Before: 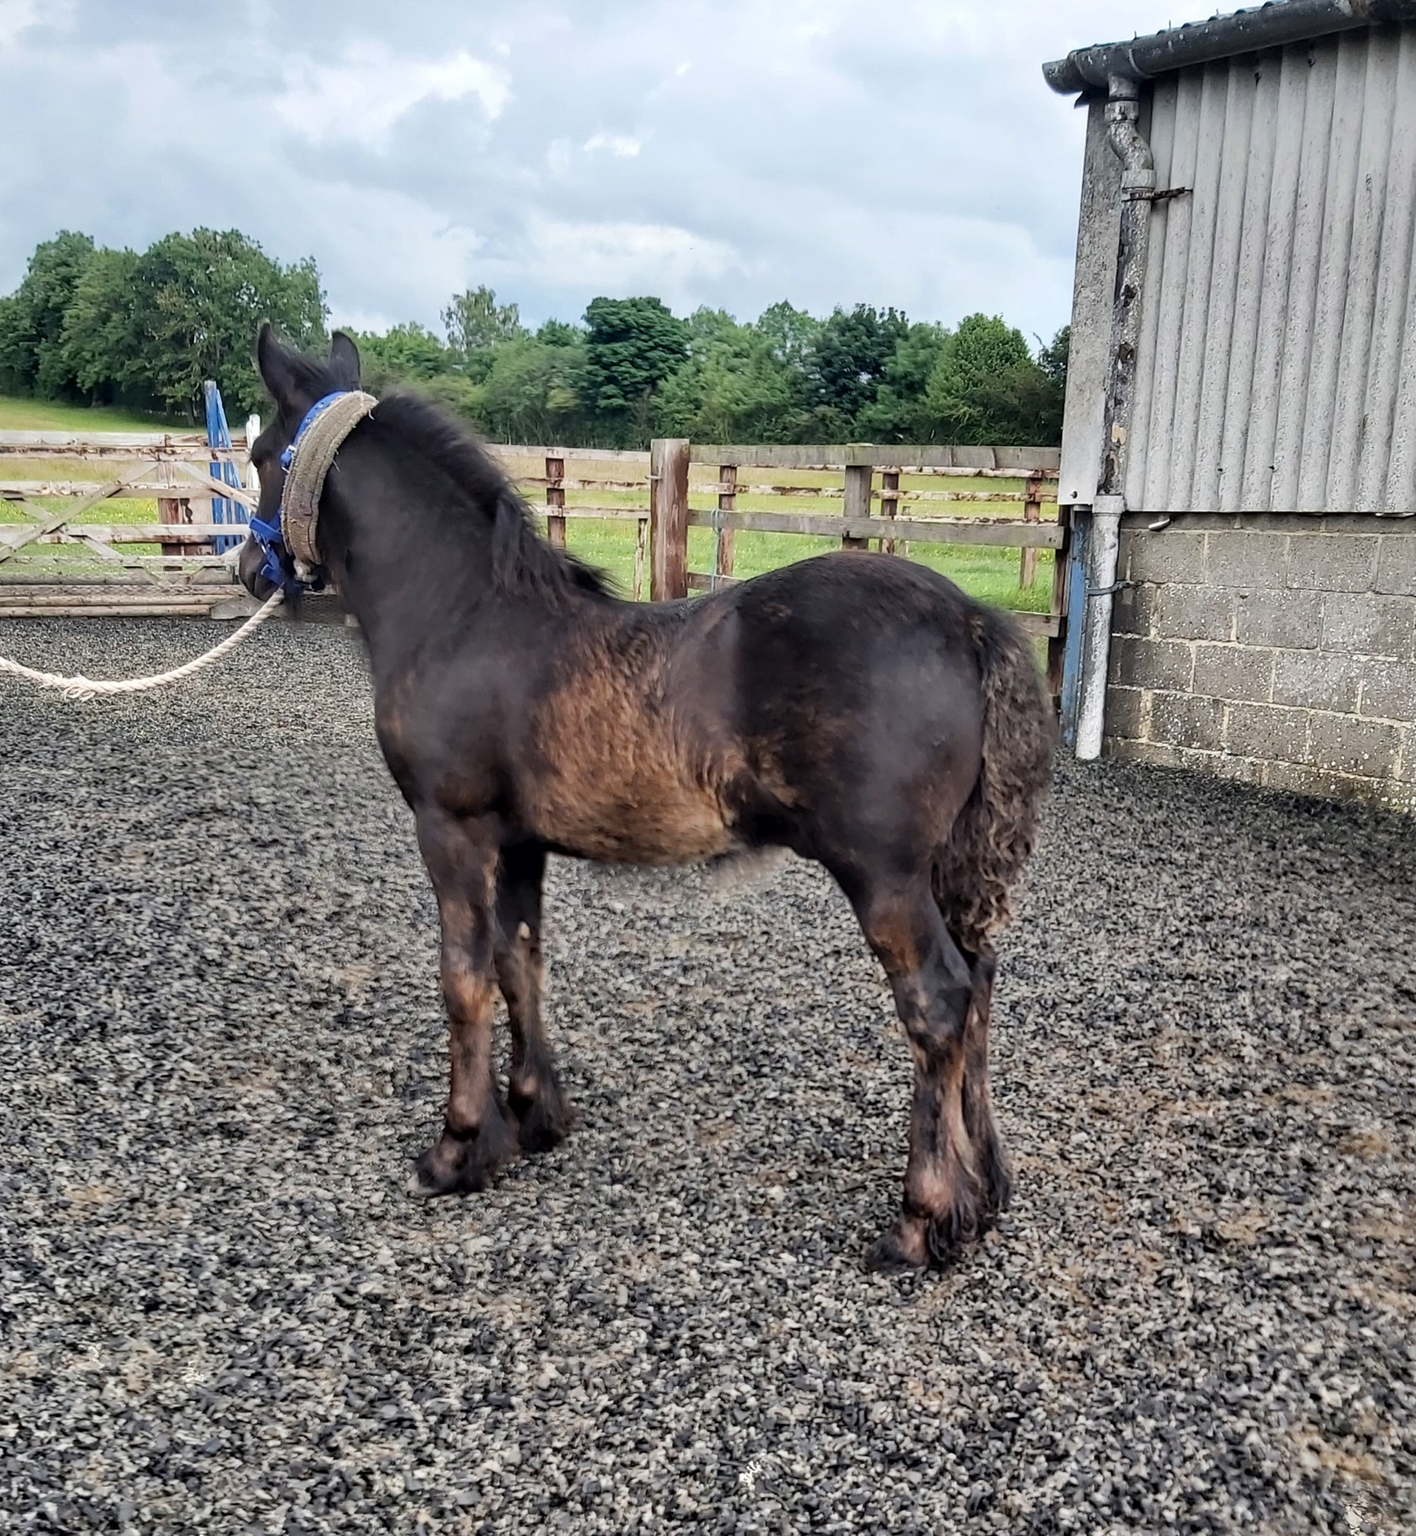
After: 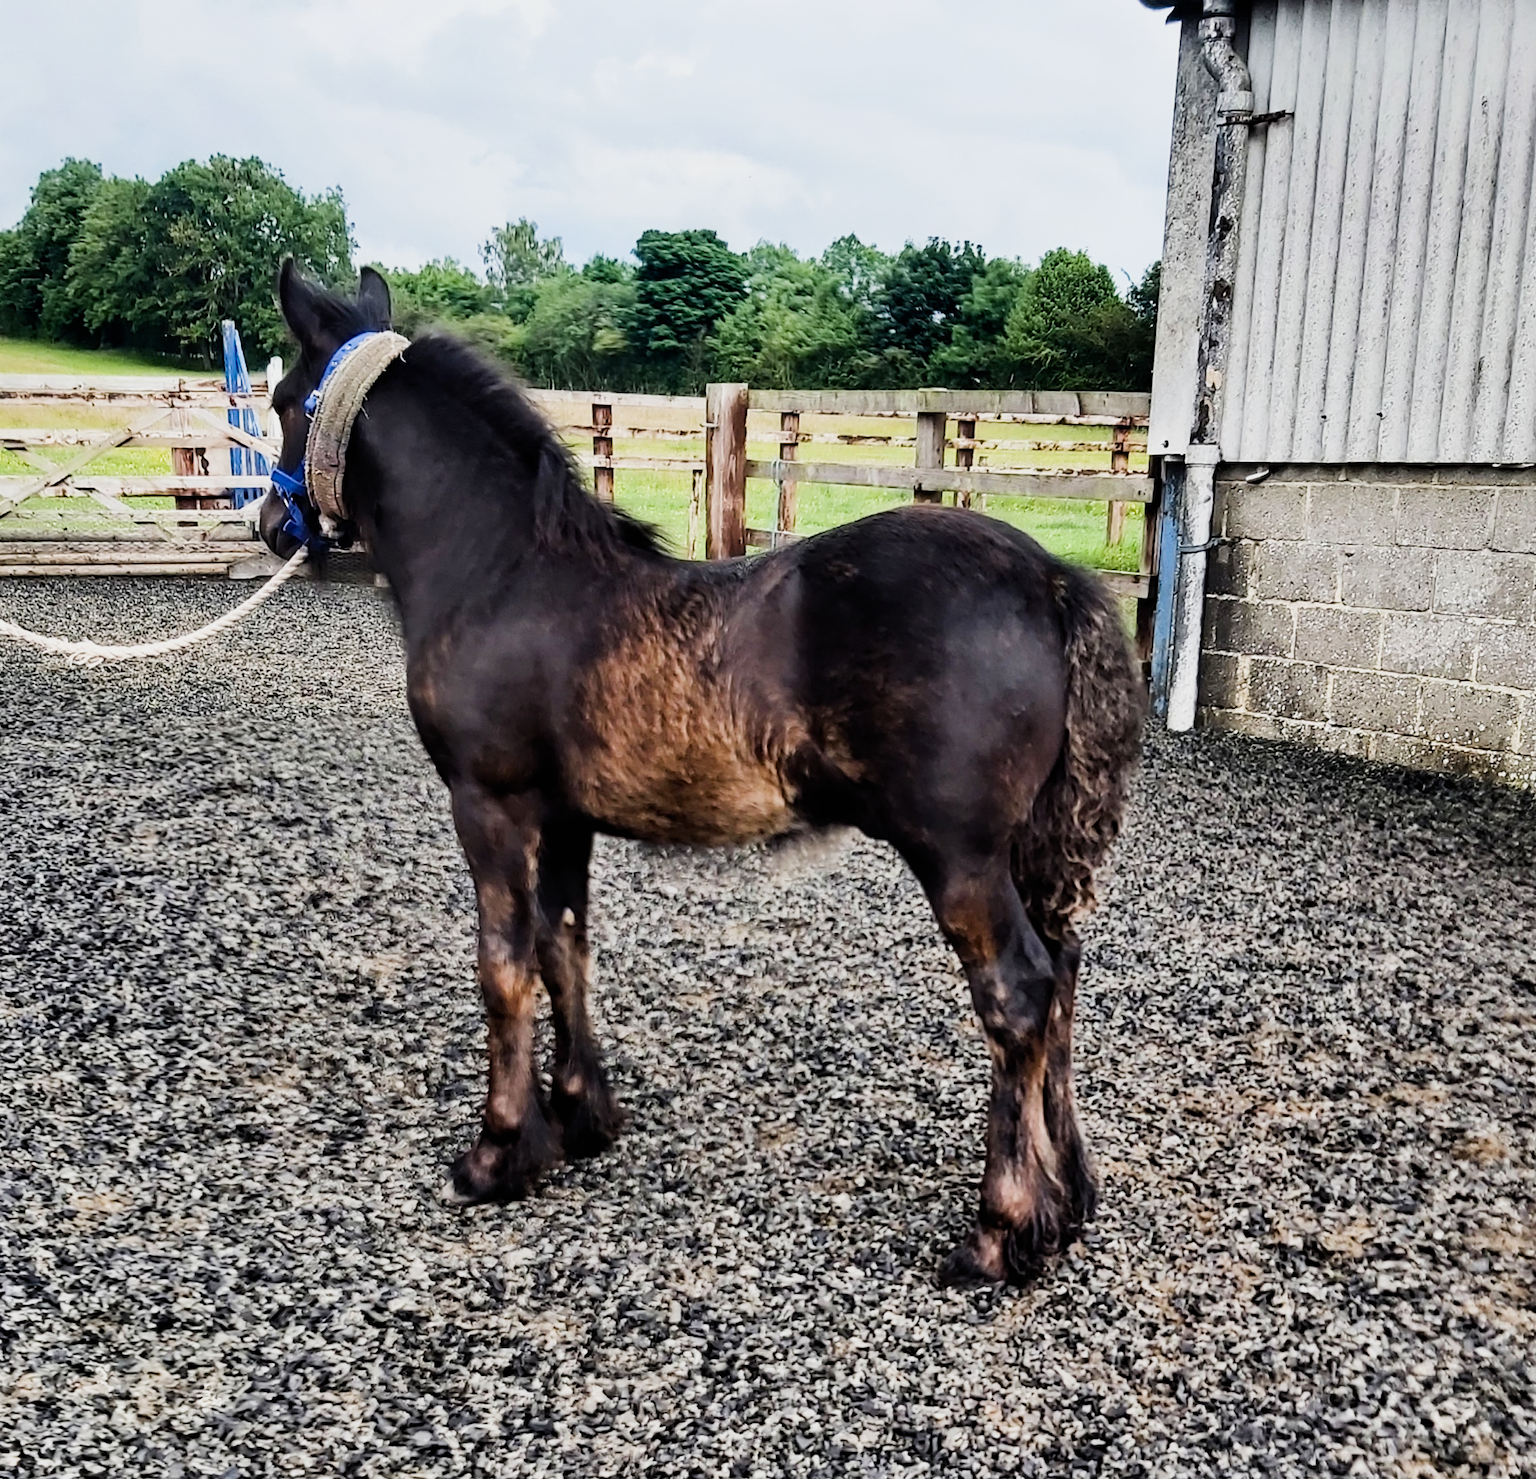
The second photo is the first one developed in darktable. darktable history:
crop and rotate: top 5.609%, bottom 5.609%
sigmoid: contrast 1.7
contrast brightness saturation: contrast 0.15, brightness 0.05
